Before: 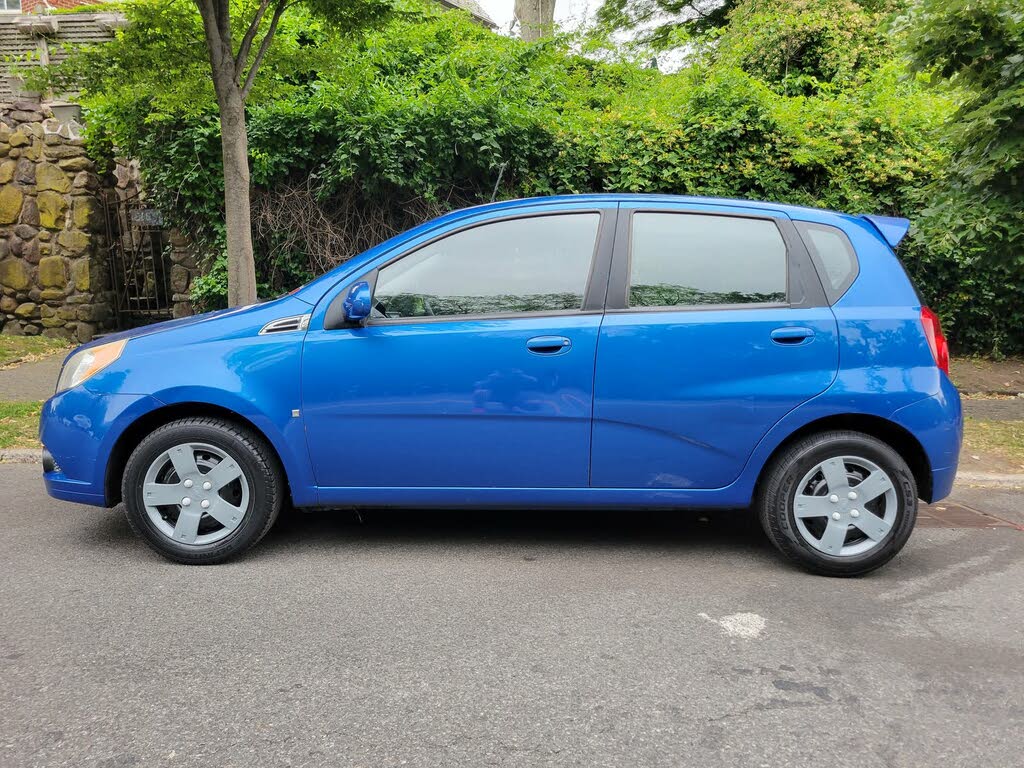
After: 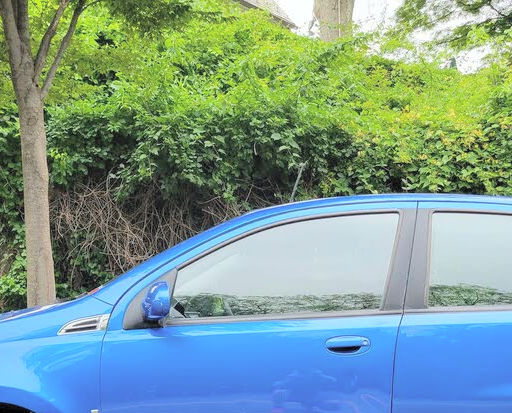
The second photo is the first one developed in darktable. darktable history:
contrast brightness saturation: brightness 0.271
crop: left 19.673%, right 30.268%, bottom 46.218%
